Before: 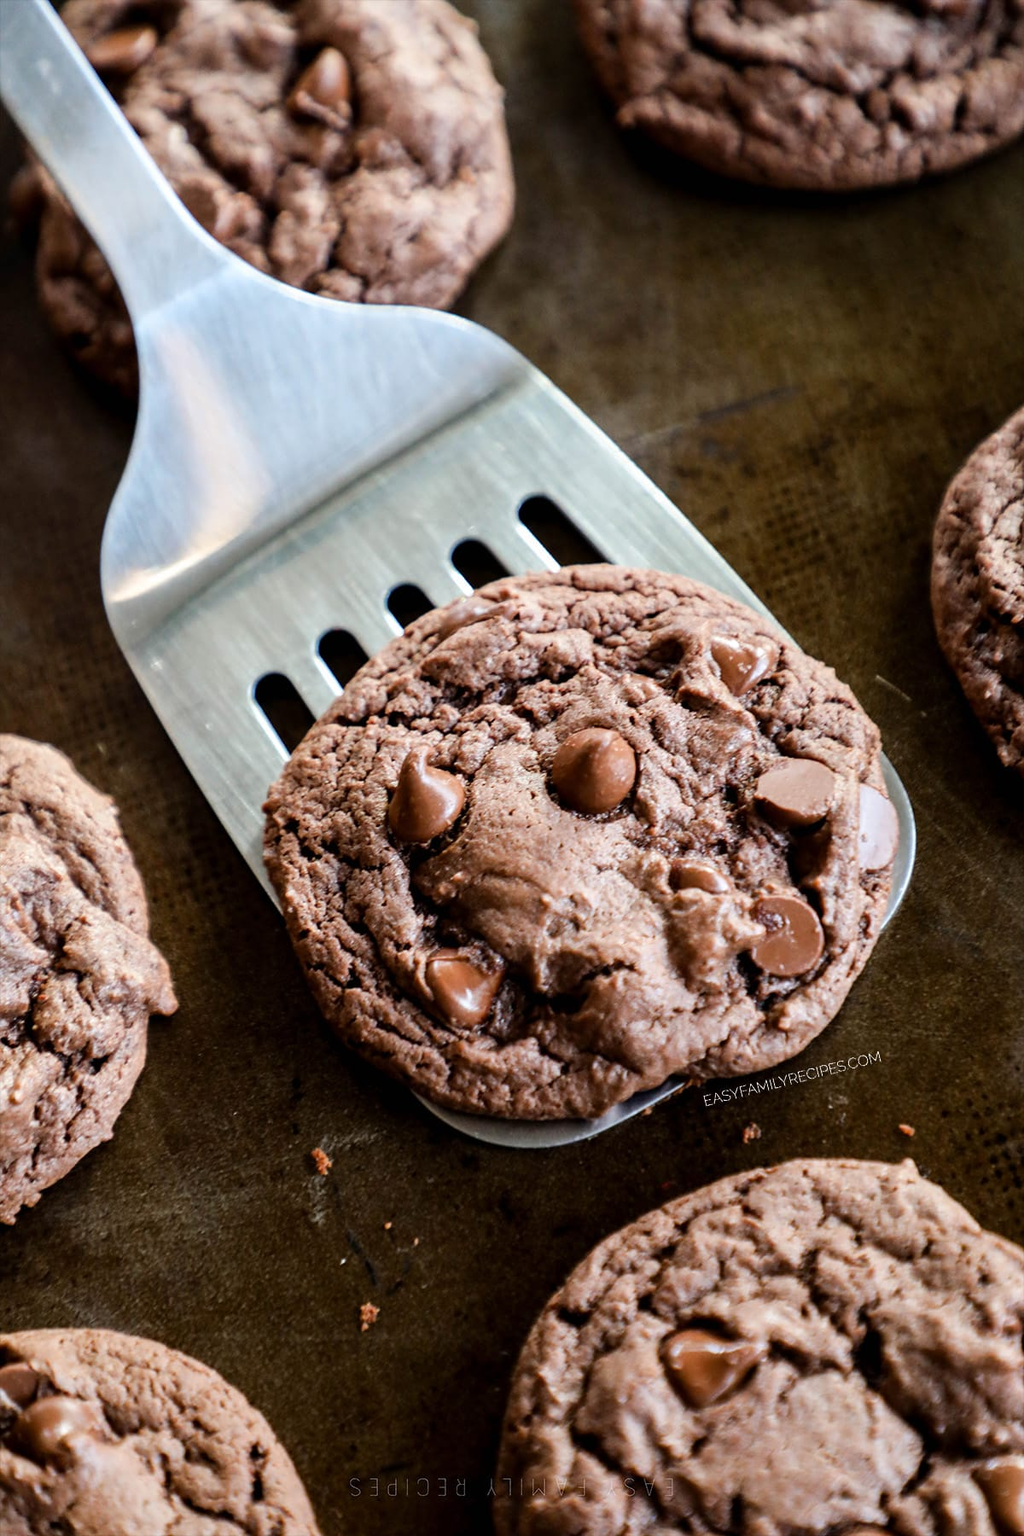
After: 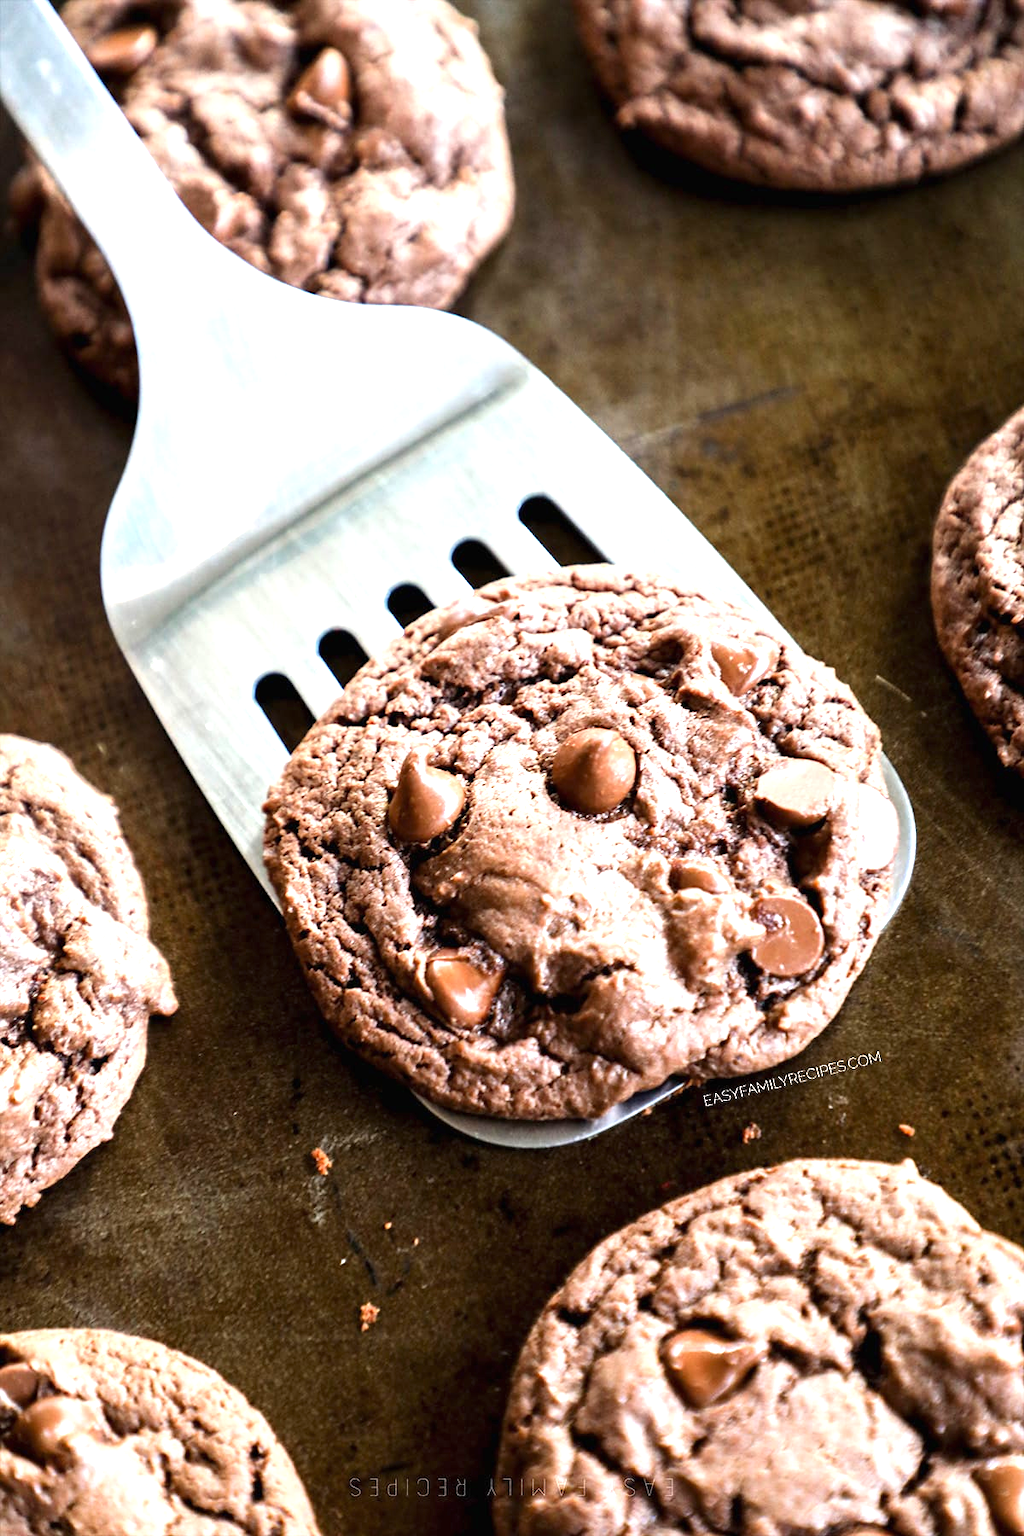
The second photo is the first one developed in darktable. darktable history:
exposure: black level correction 0, exposure 1.102 EV, compensate exposure bias true, compensate highlight preservation false
